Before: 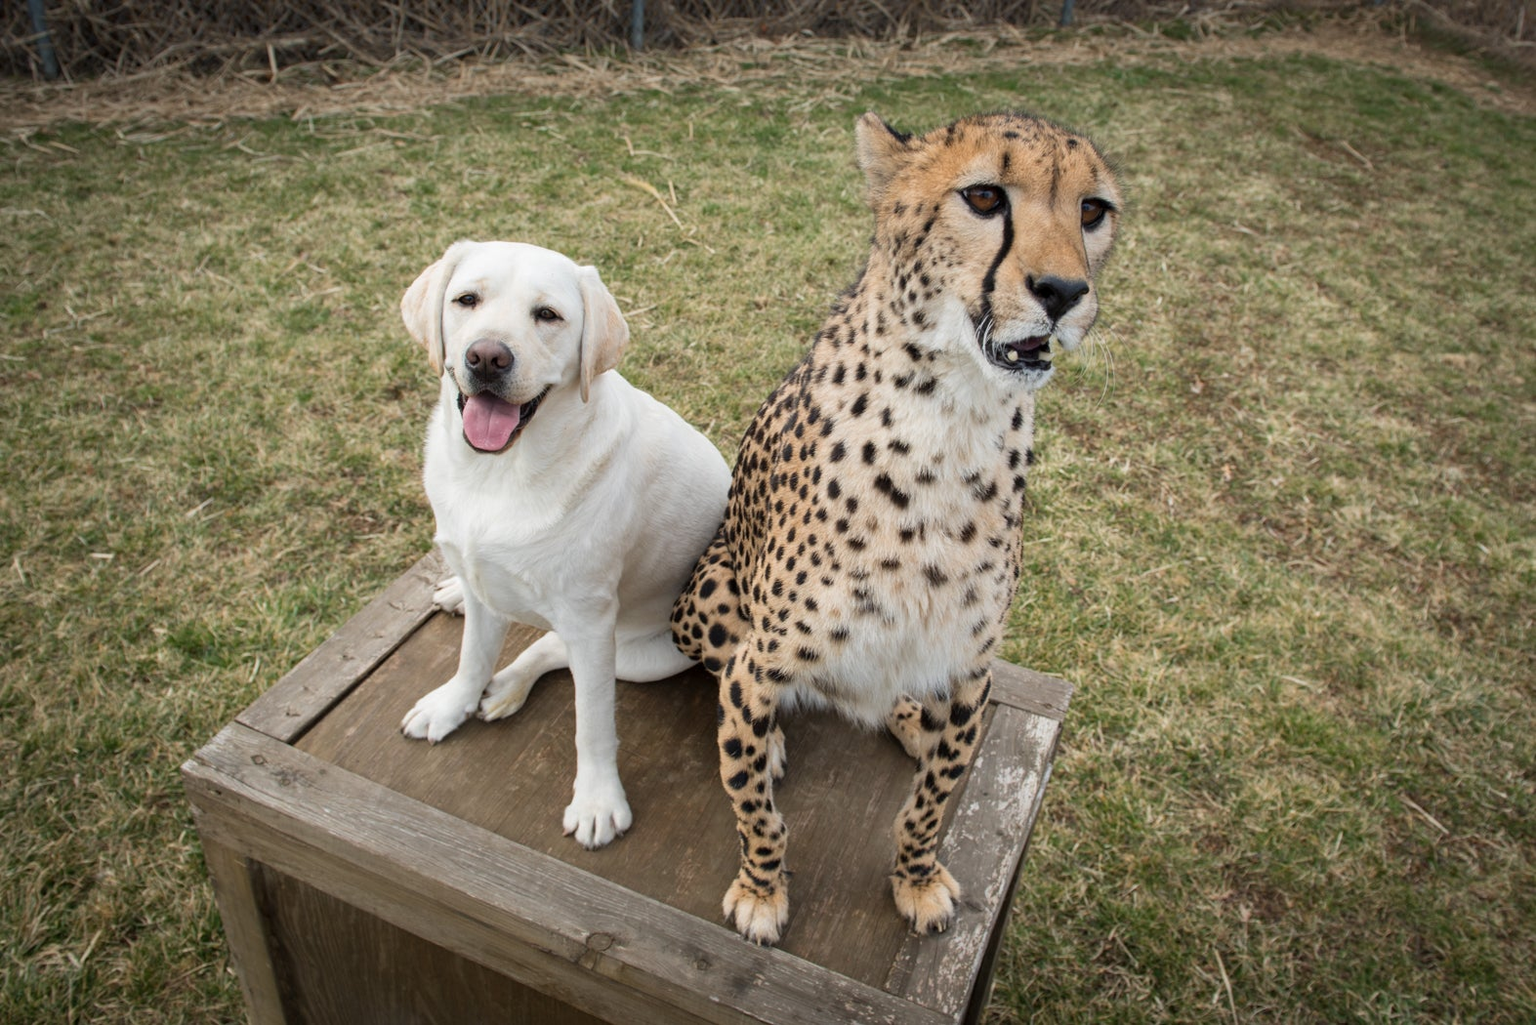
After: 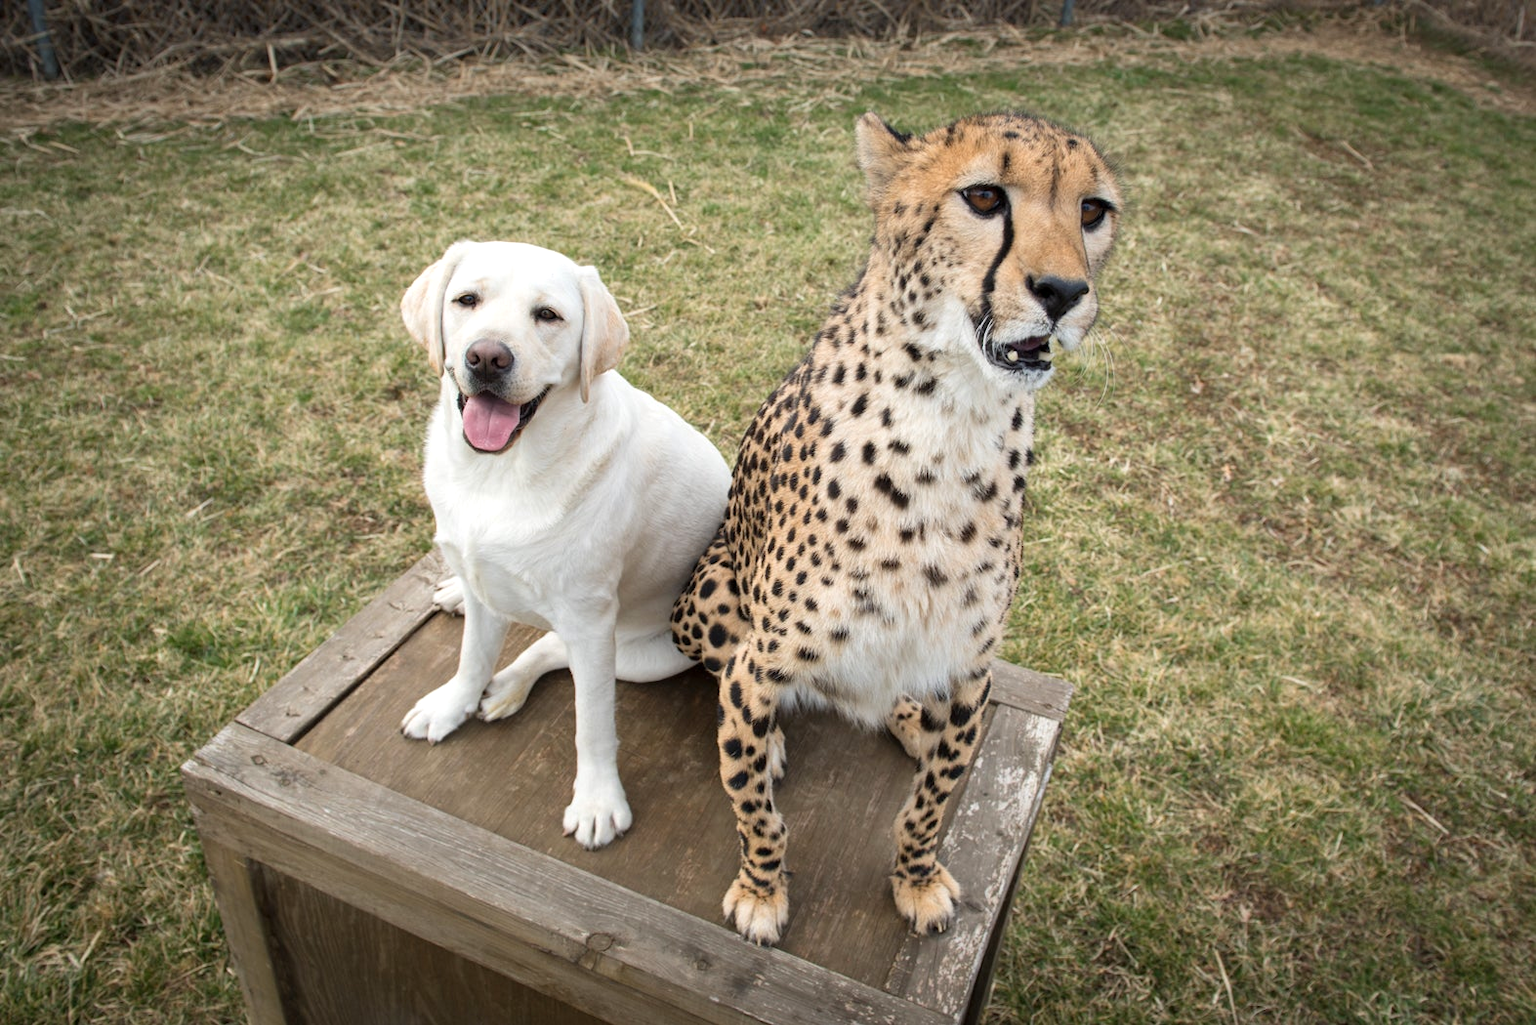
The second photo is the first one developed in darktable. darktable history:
white balance: emerald 1
exposure: exposure 0.29 EV, compensate highlight preservation false
